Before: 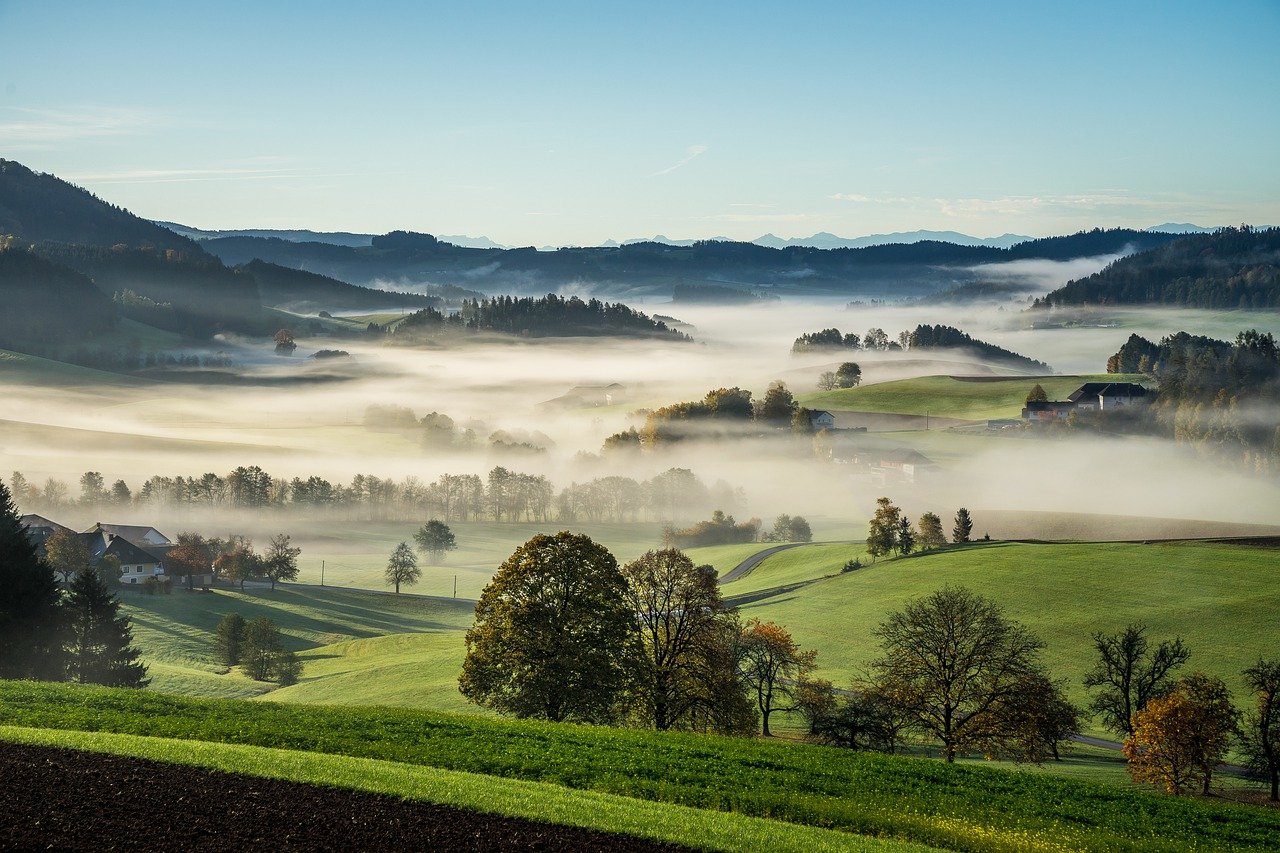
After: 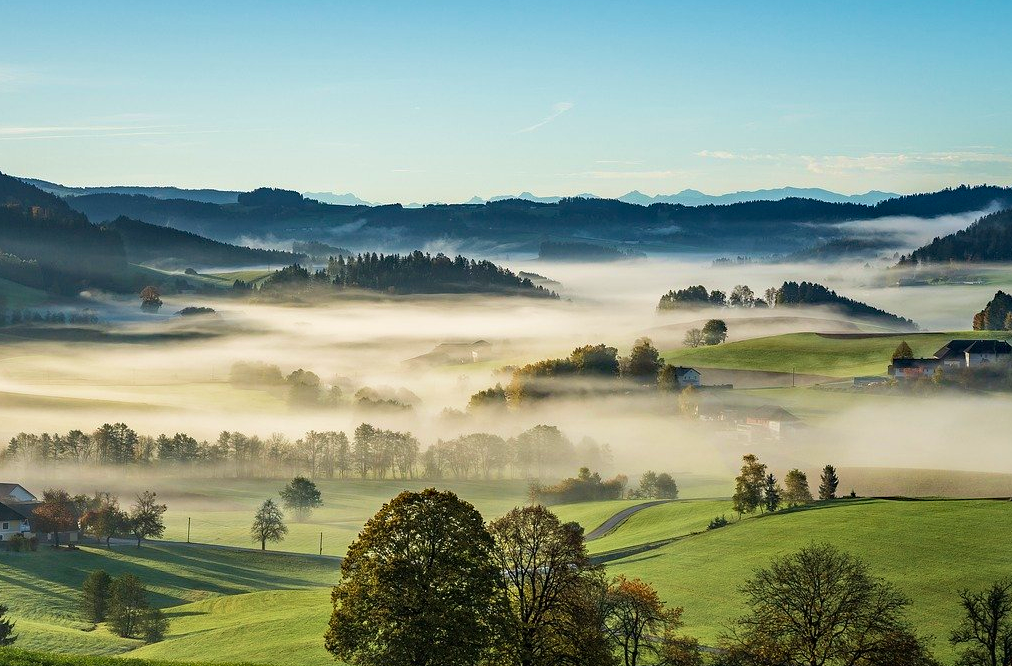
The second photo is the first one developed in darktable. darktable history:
haze removal: strength 0.298, distance 0.246, compatibility mode true, adaptive false
velvia: on, module defaults
crop and rotate: left 10.503%, top 5.122%, right 10.395%, bottom 16.785%
